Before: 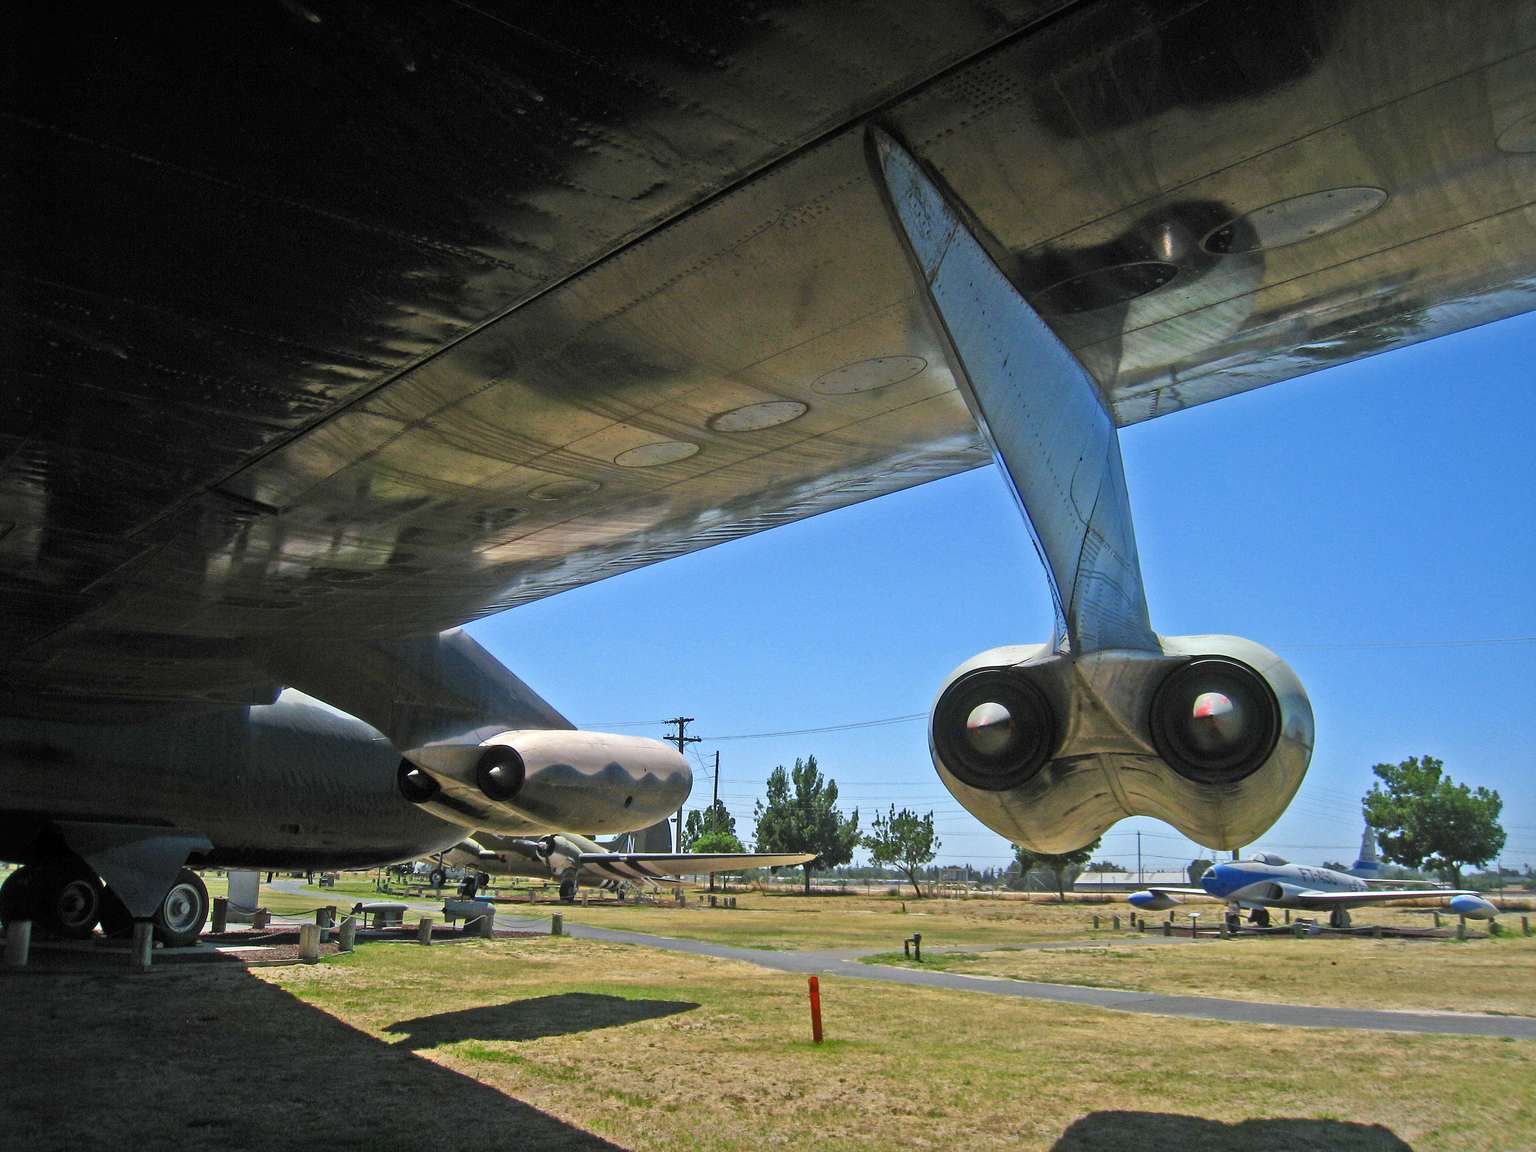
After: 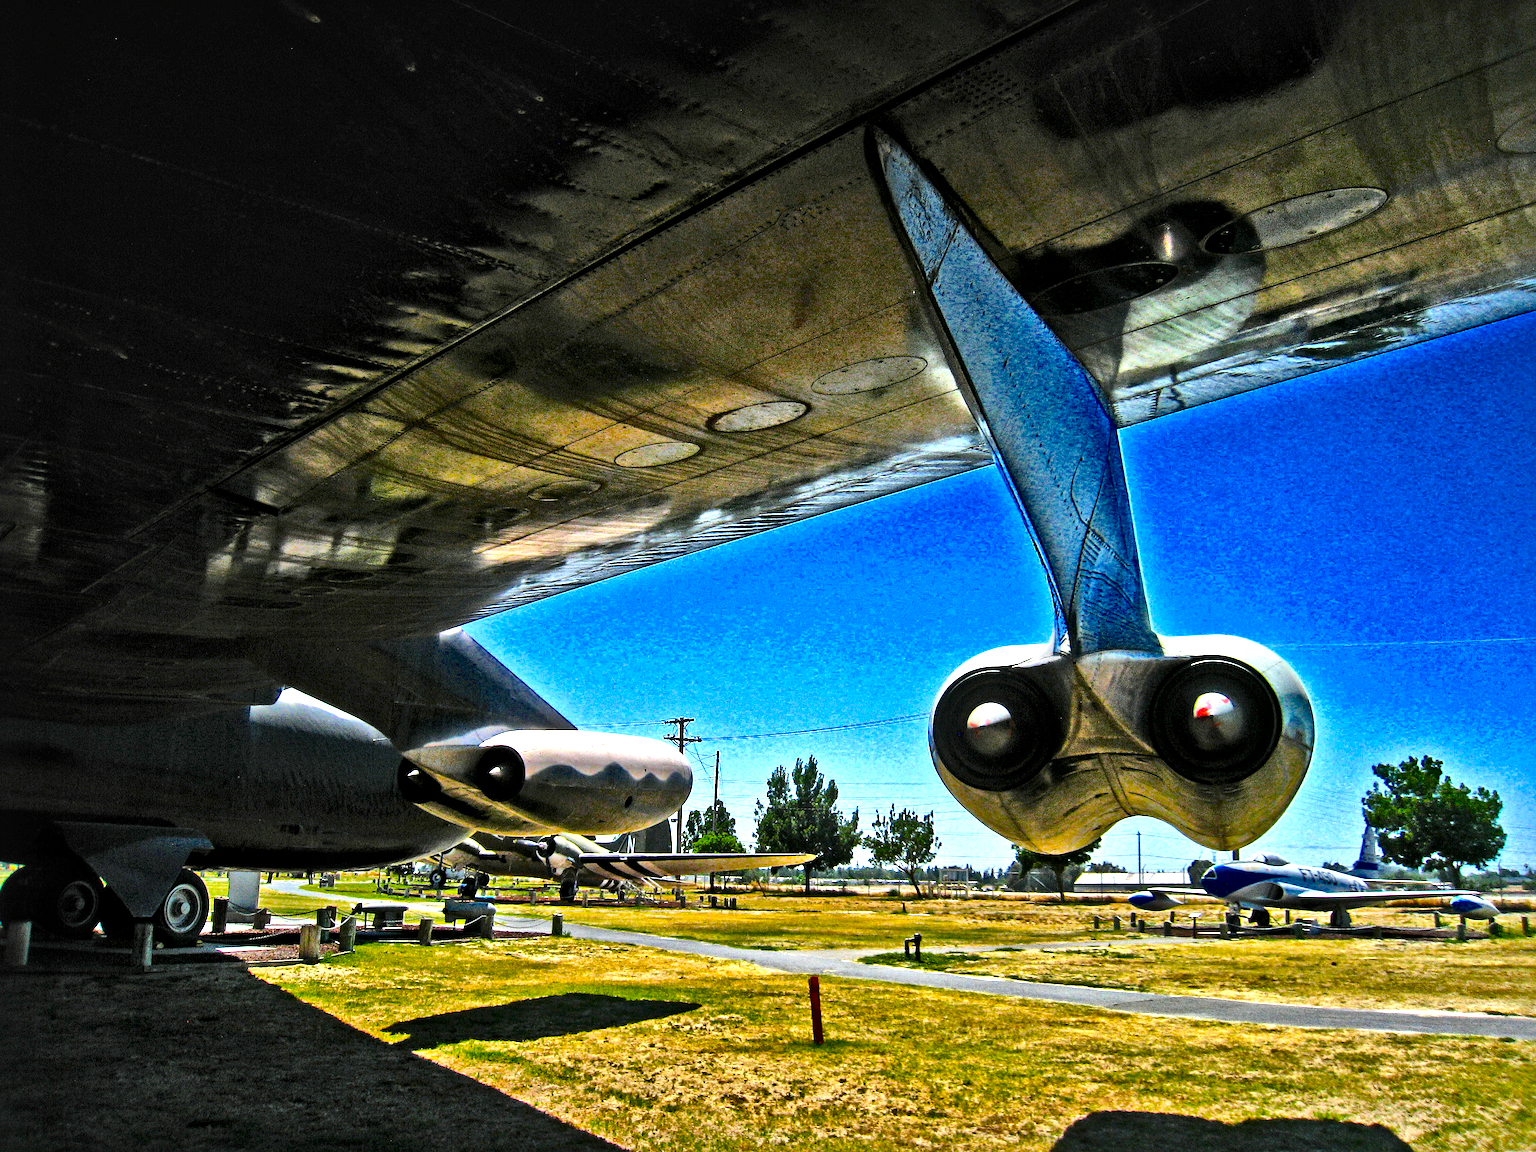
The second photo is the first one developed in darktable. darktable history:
tone equalizer: -8 EV -1.11 EV, -7 EV -1.02 EV, -6 EV -0.869 EV, -5 EV -0.589 EV, -3 EV 0.597 EV, -2 EV 0.846 EV, -1 EV 0.989 EV, +0 EV 1.08 EV, edges refinement/feathering 500, mask exposure compensation -1.57 EV, preserve details no
local contrast: mode bilateral grid, contrast 43, coarseness 69, detail 214%, midtone range 0.2
color balance rgb: shadows lift › chroma 0.849%, shadows lift › hue 113.12°, global offset › luminance 0.25%, linear chroma grading › shadows -8.107%, linear chroma grading › global chroma 9.943%, perceptual saturation grading › global saturation 41.967%, saturation formula JzAzBz (2021)
